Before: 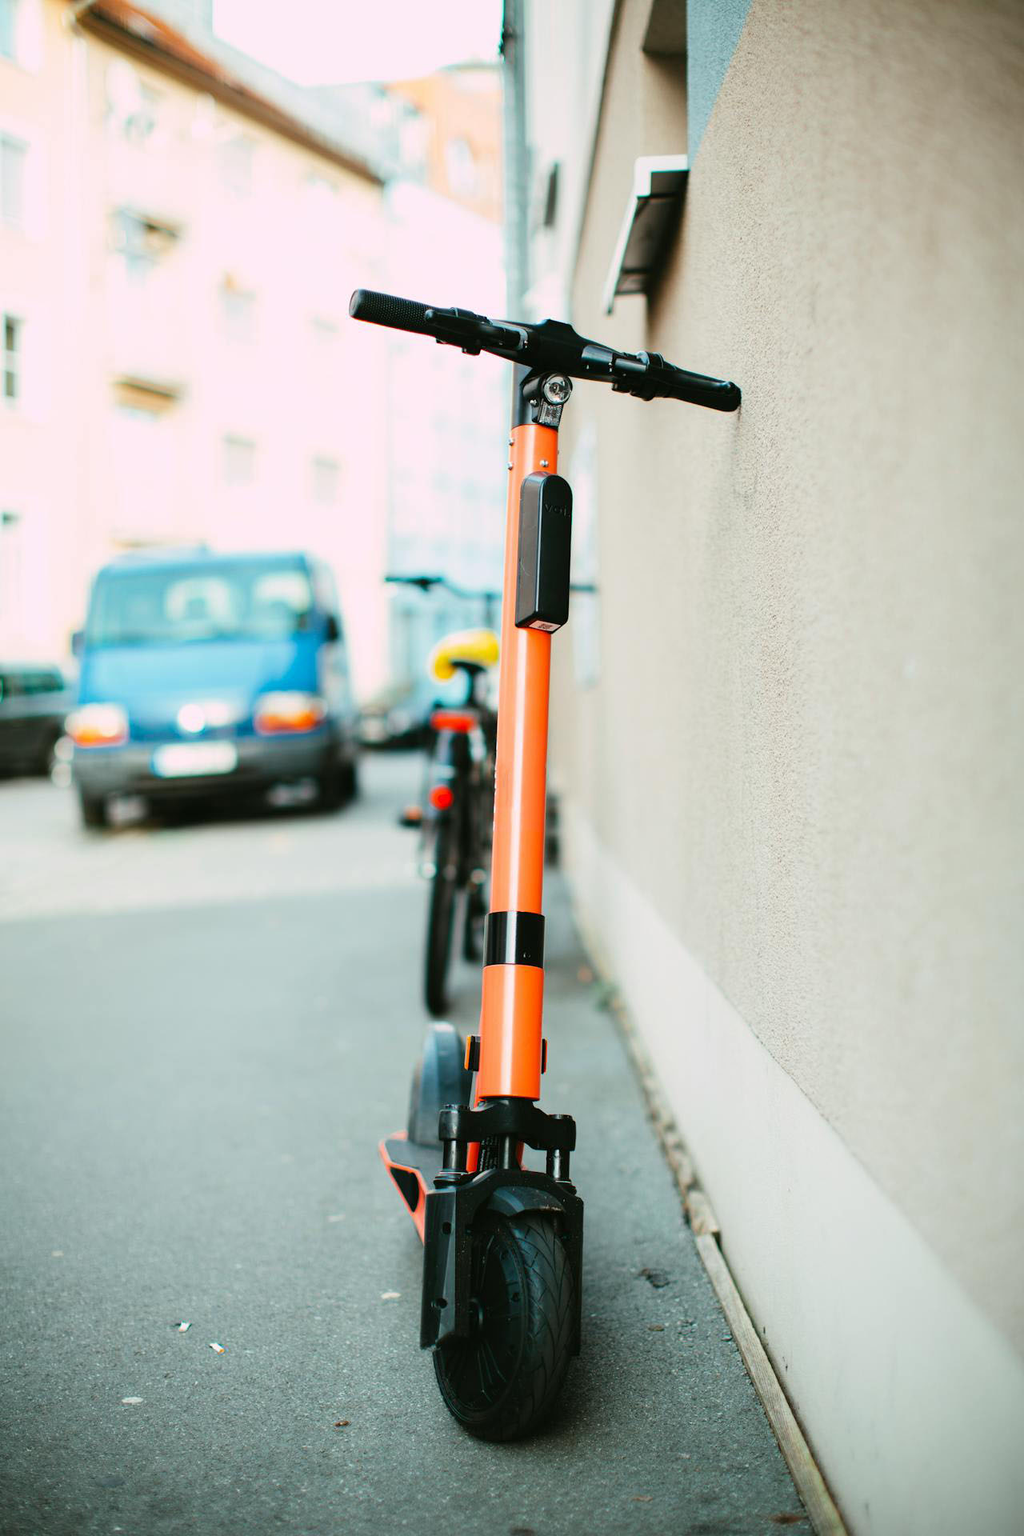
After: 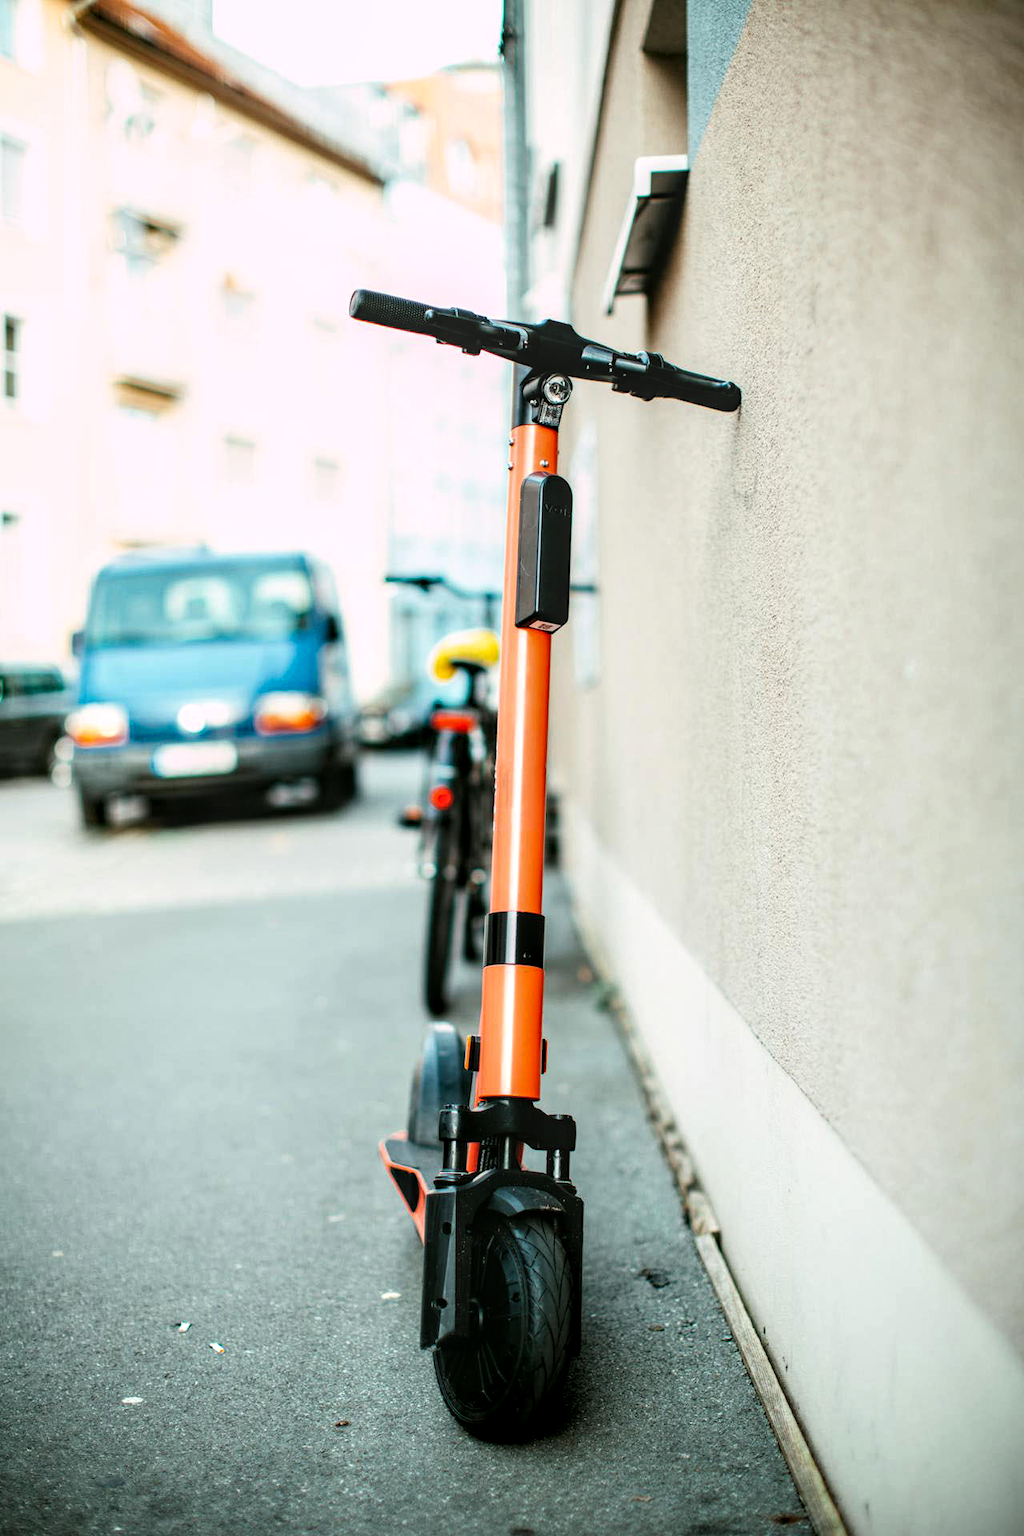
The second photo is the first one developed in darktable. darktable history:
local contrast: highlights 61%, detail 143%, midtone range 0.428
rgb curve: curves: ch0 [(0, 0) (0.078, 0.051) (0.929, 0.956) (1, 1)], compensate middle gray true
contrast equalizer: y [[0.509, 0.517, 0.523, 0.523, 0.517, 0.509], [0.5 ×6], [0.5 ×6], [0 ×6], [0 ×6]]
